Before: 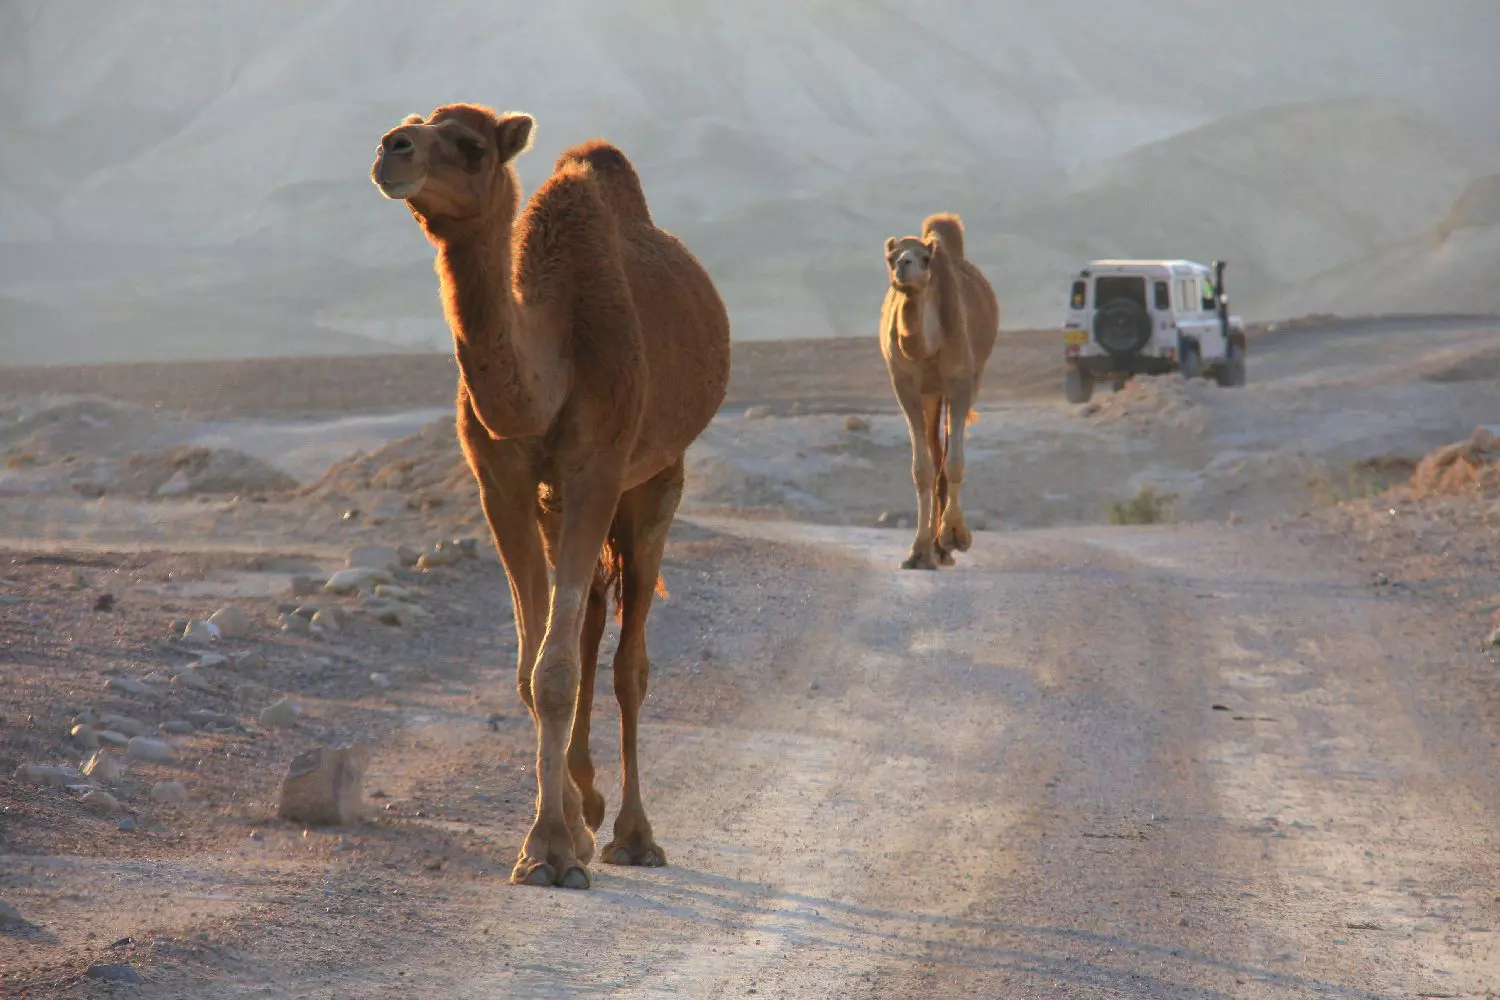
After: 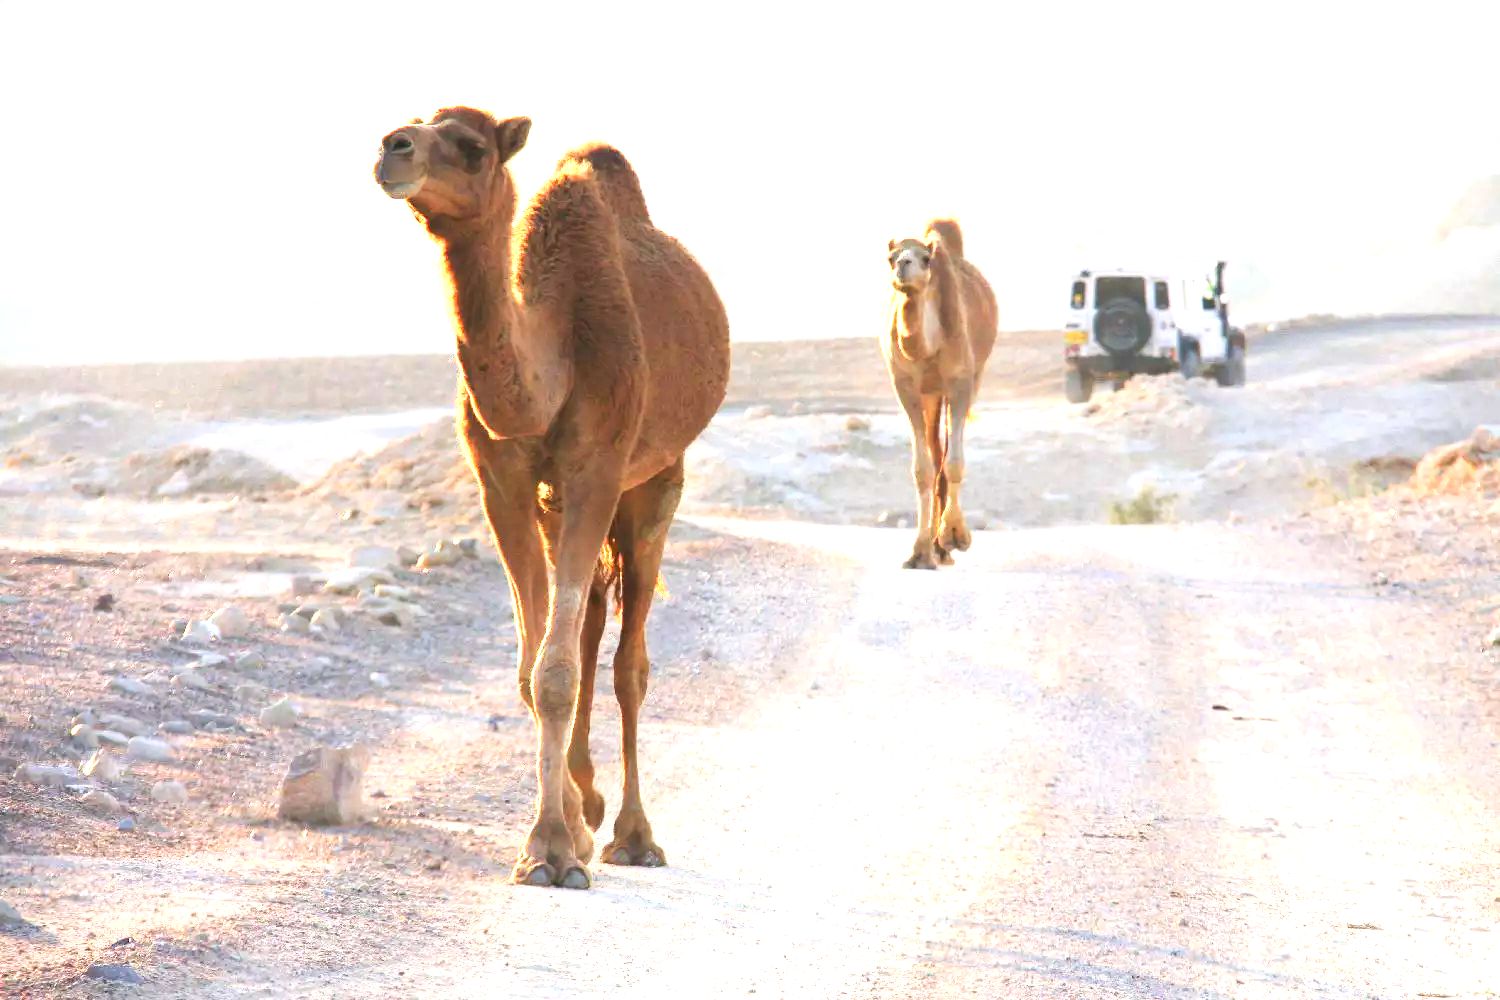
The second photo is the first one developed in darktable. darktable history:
exposure: black level correction 0.001, exposure 1.862 EV, compensate highlight preservation false
tone curve: curves: ch0 [(0, 0) (0.003, 0.038) (0.011, 0.035) (0.025, 0.03) (0.044, 0.044) (0.069, 0.062) (0.1, 0.087) (0.136, 0.114) (0.177, 0.15) (0.224, 0.193) (0.277, 0.242) (0.335, 0.299) (0.399, 0.361) (0.468, 0.437) (0.543, 0.521) (0.623, 0.614) (0.709, 0.717) (0.801, 0.817) (0.898, 0.913) (1, 1)], preserve colors none
